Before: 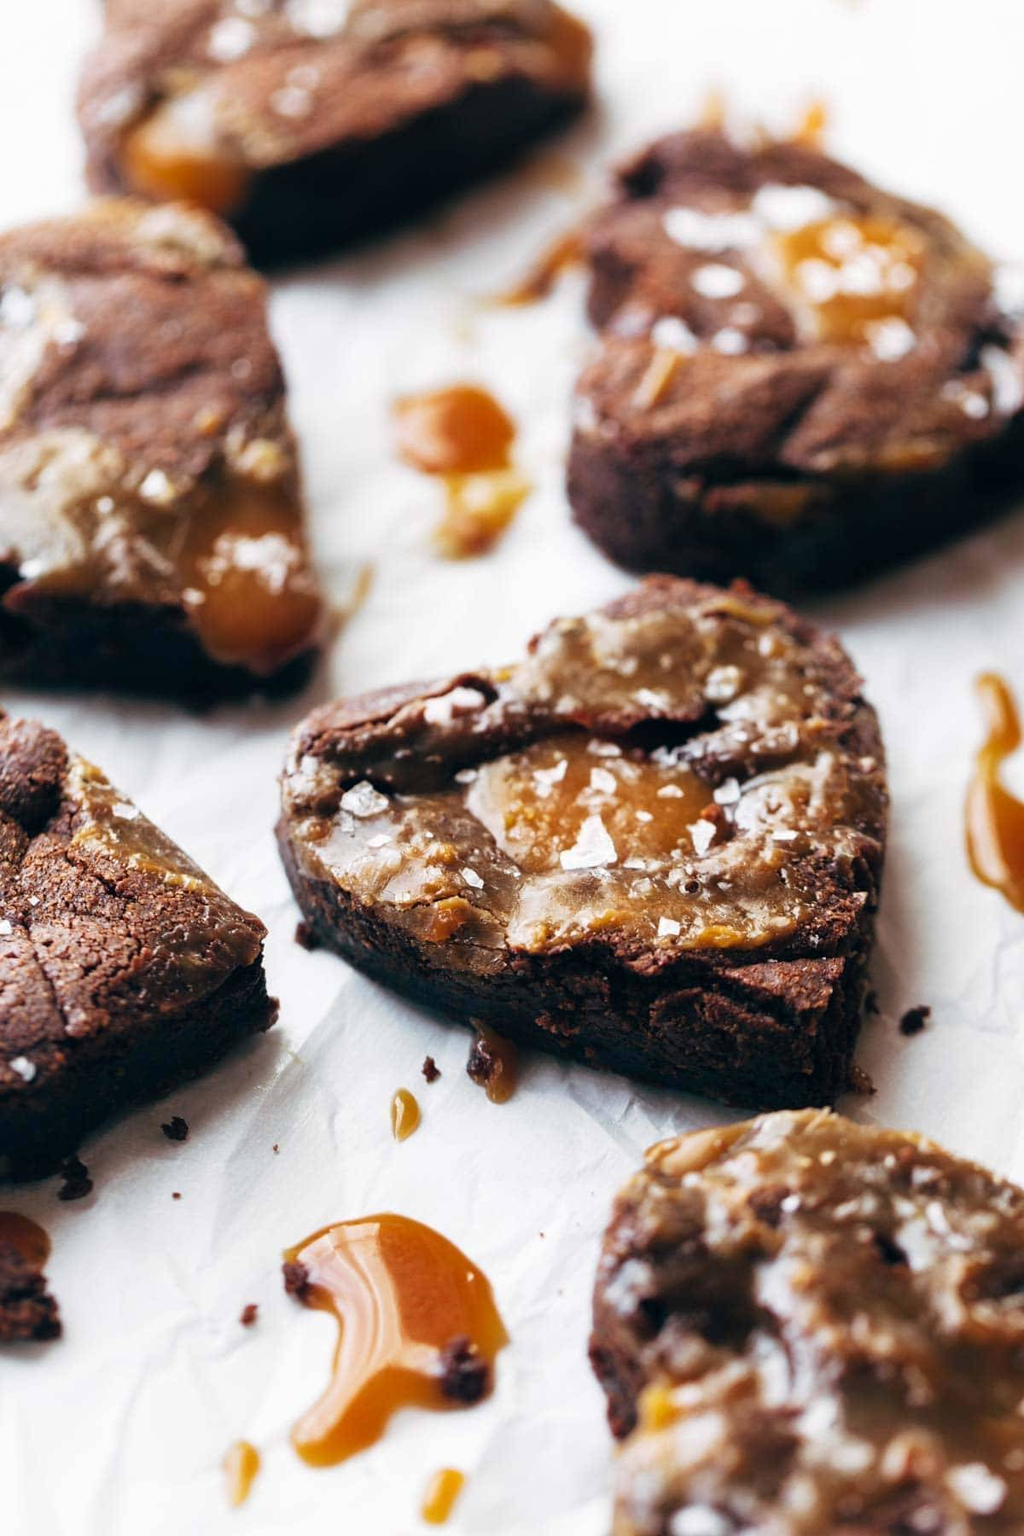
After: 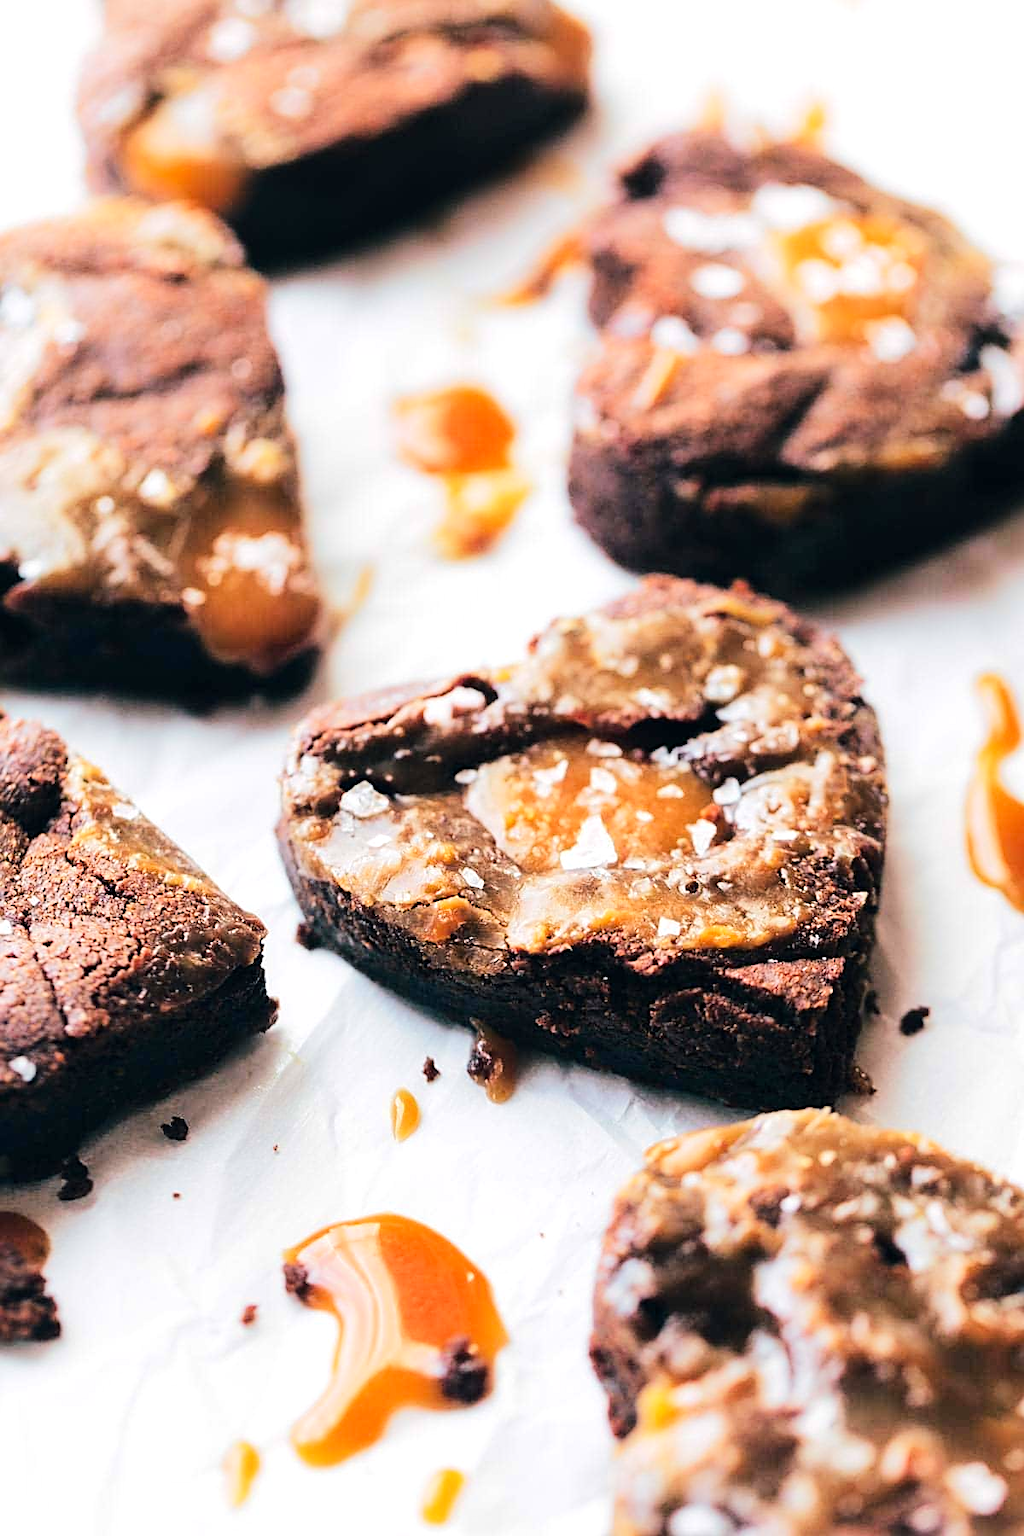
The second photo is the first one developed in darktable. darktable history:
tone equalizer: -7 EV 0.152 EV, -6 EV 0.603 EV, -5 EV 1.16 EV, -4 EV 1.31 EV, -3 EV 1.14 EV, -2 EV 0.6 EV, -1 EV 0.163 EV, edges refinement/feathering 500, mask exposure compensation -1.57 EV, preserve details no
sharpen: amount 0.499
